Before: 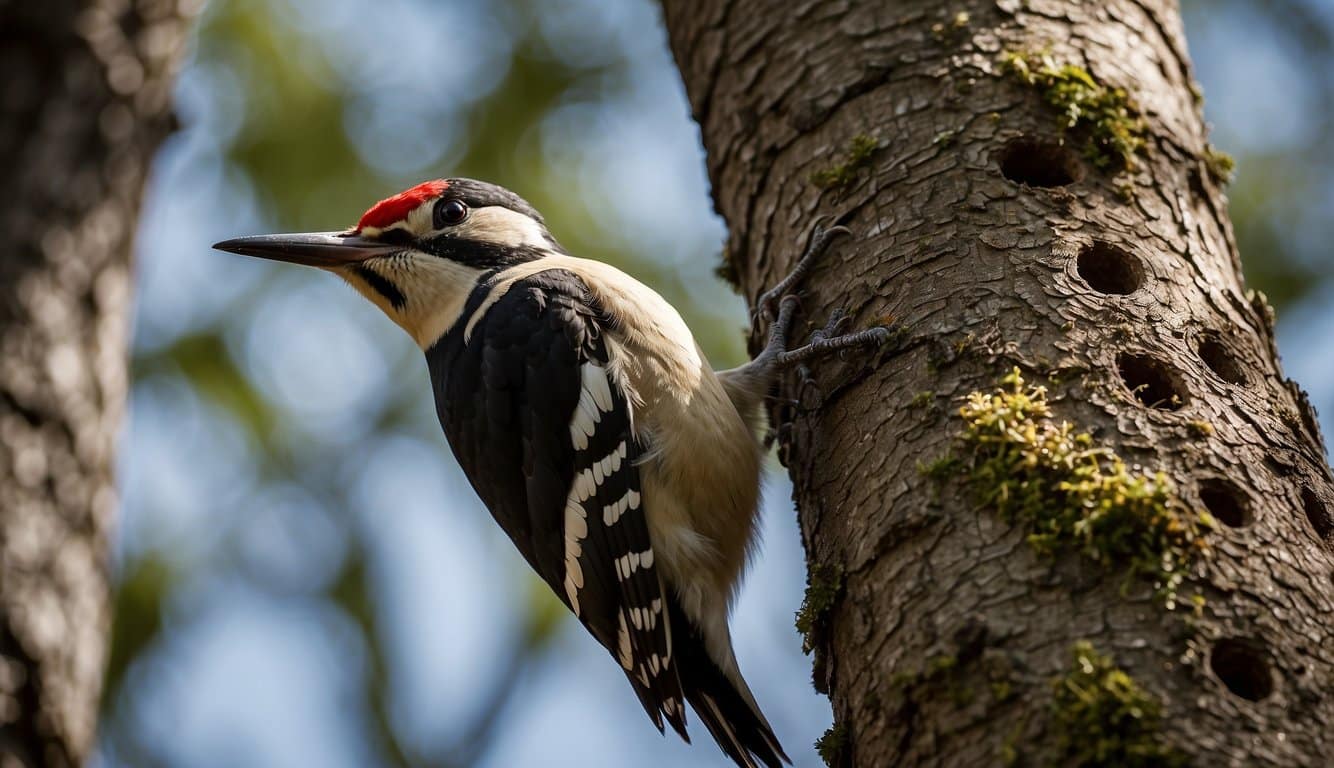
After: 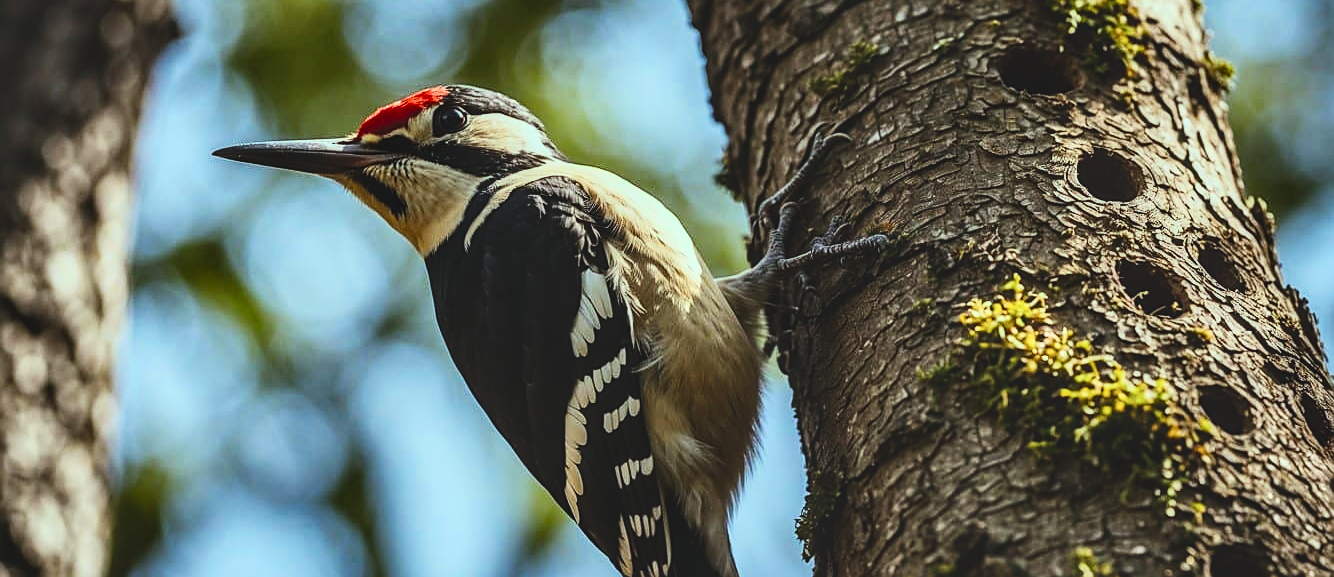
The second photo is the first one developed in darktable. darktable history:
sharpen: on, module defaults
contrast brightness saturation: contrast 0.293
filmic rgb: black relative exposure -7.65 EV, white relative exposure 4.56 EV, hardness 3.61, color science v6 (2022)
crop and rotate: top 12.238%, bottom 12.545%
exposure: black level correction -0.037, exposure -0.496 EV, compensate highlight preservation false
local contrast: on, module defaults
shadows and highlights: shadows 53.15, soften with gaussian
color balance rgb: highlights gain › luminance 19.867%, highlights gain › chroma 2.772%, highlights gain › hue 175.56°, perceptual saturation grading › global saturation 36.393%, perceptual saturation grading › shadows 35.002%, perceptual brilliance grading › global brilliance 17.439%
